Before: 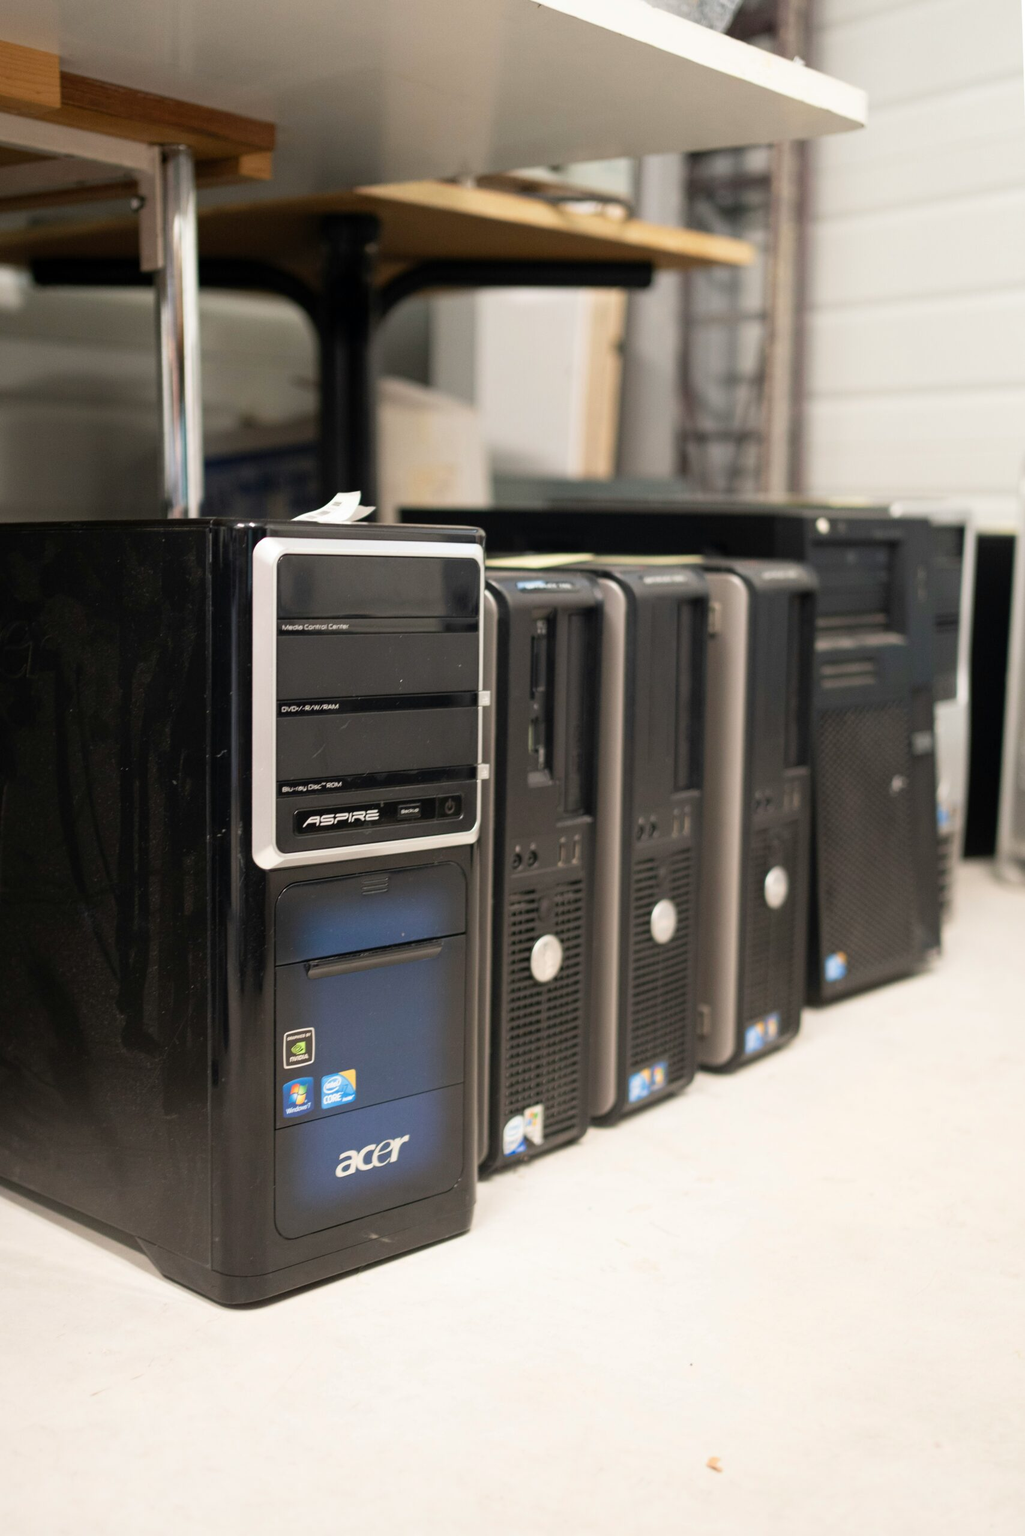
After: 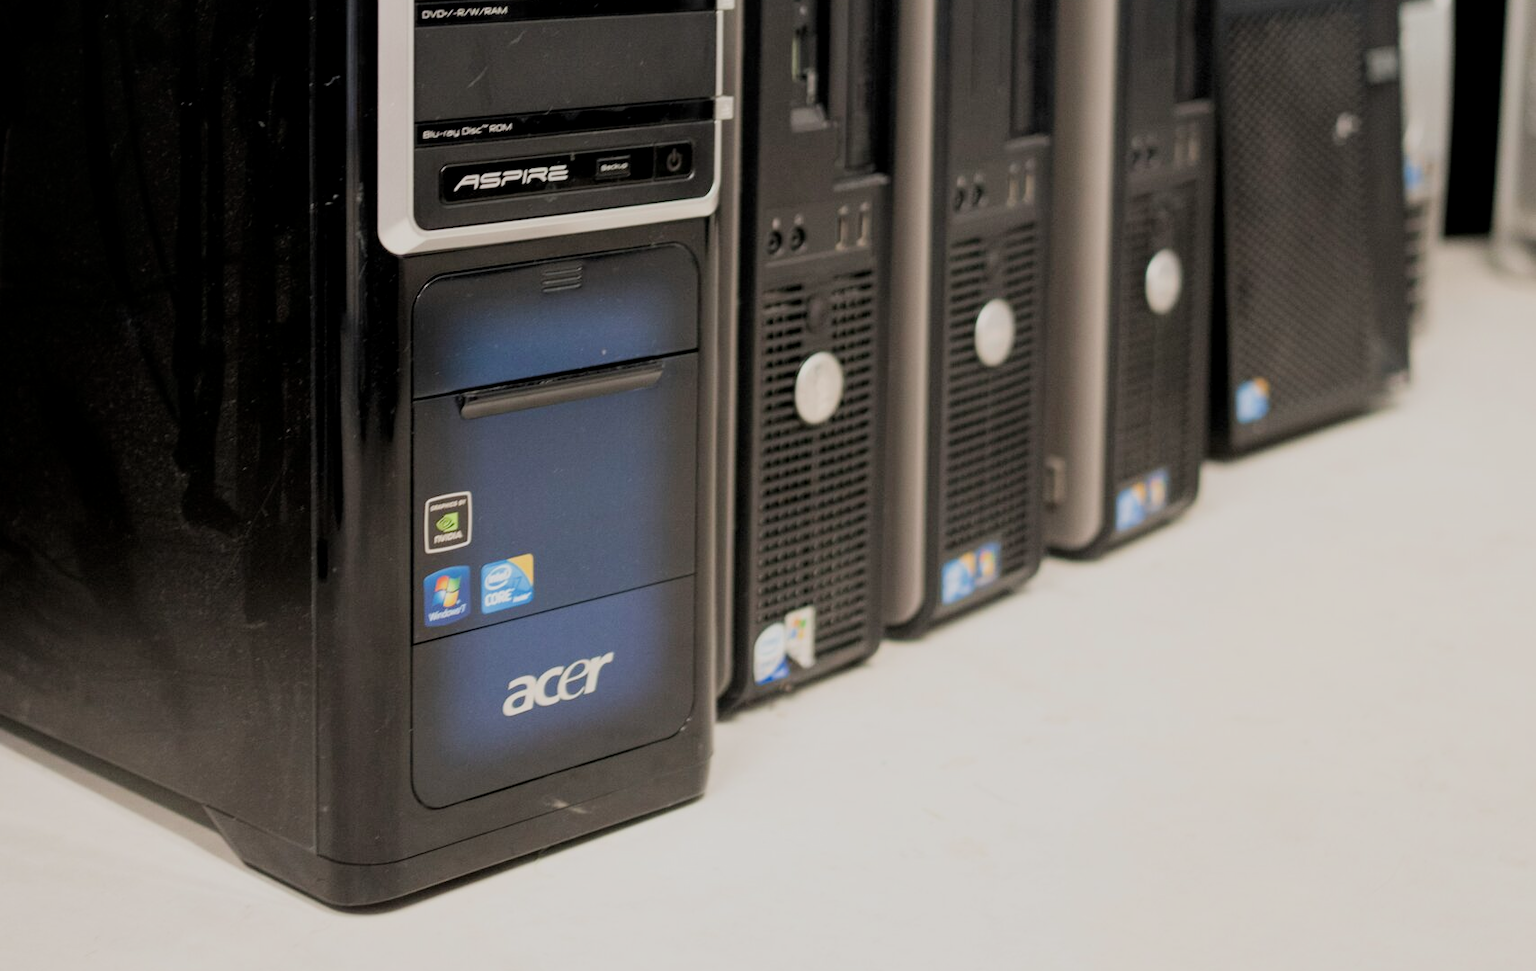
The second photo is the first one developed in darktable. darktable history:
crop: top 45.551%, bottom 12.262%
filmic rgb: black relative exposure -7.65 EV, white relative exposure 4.56 EV, hardness 3.61
local contrast: highlights 100%, shadows 100%, detail 120%, midtone range 0.2
